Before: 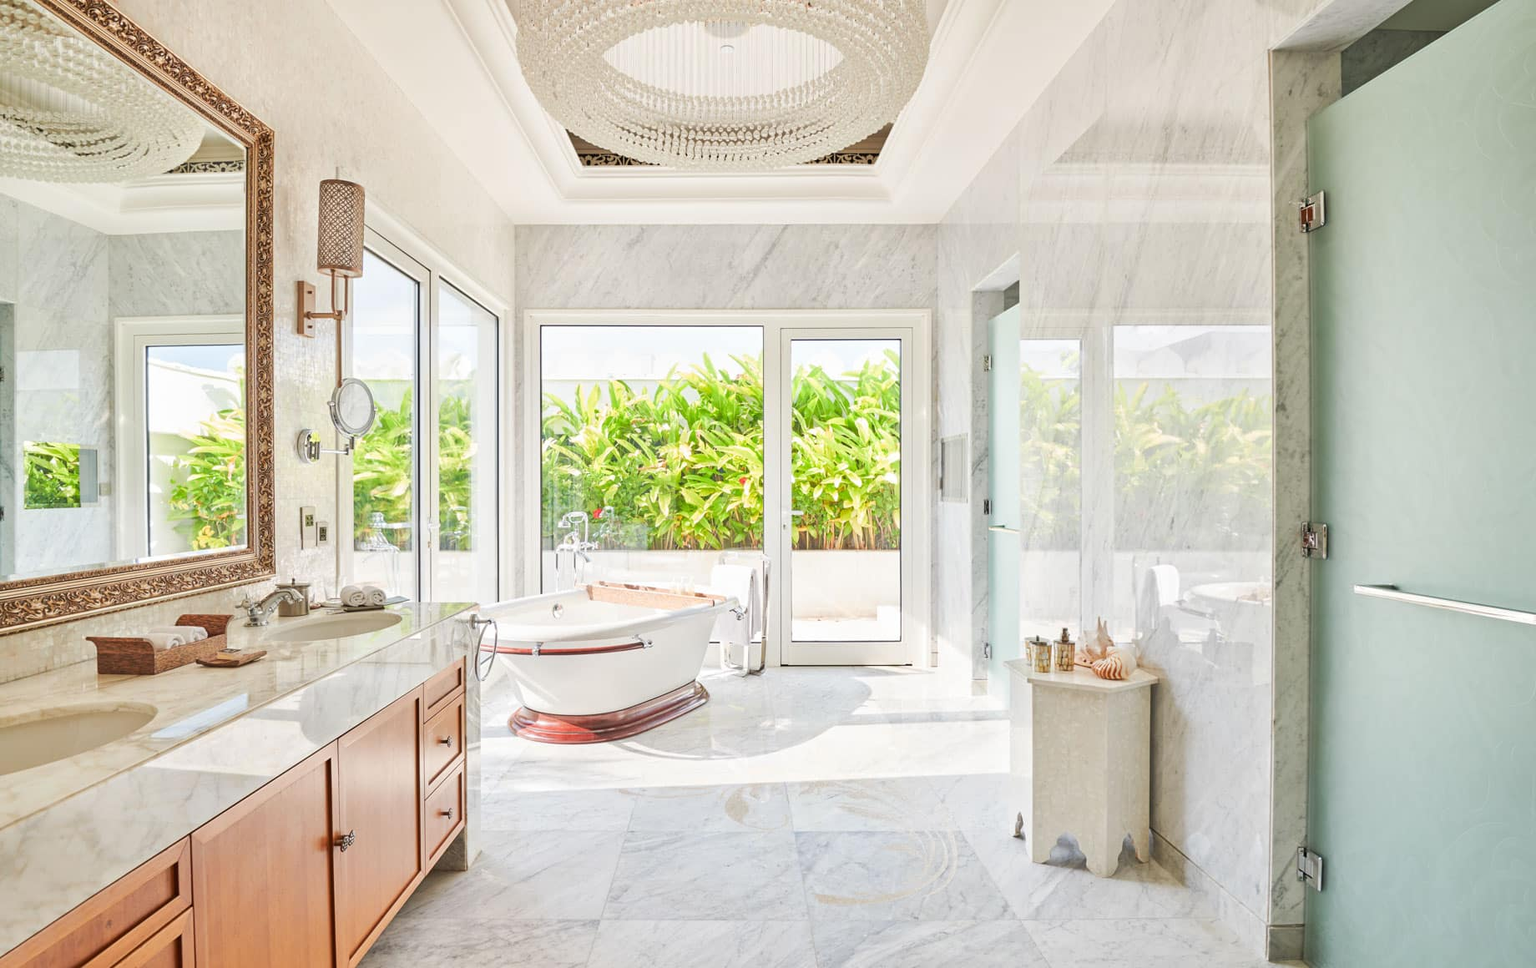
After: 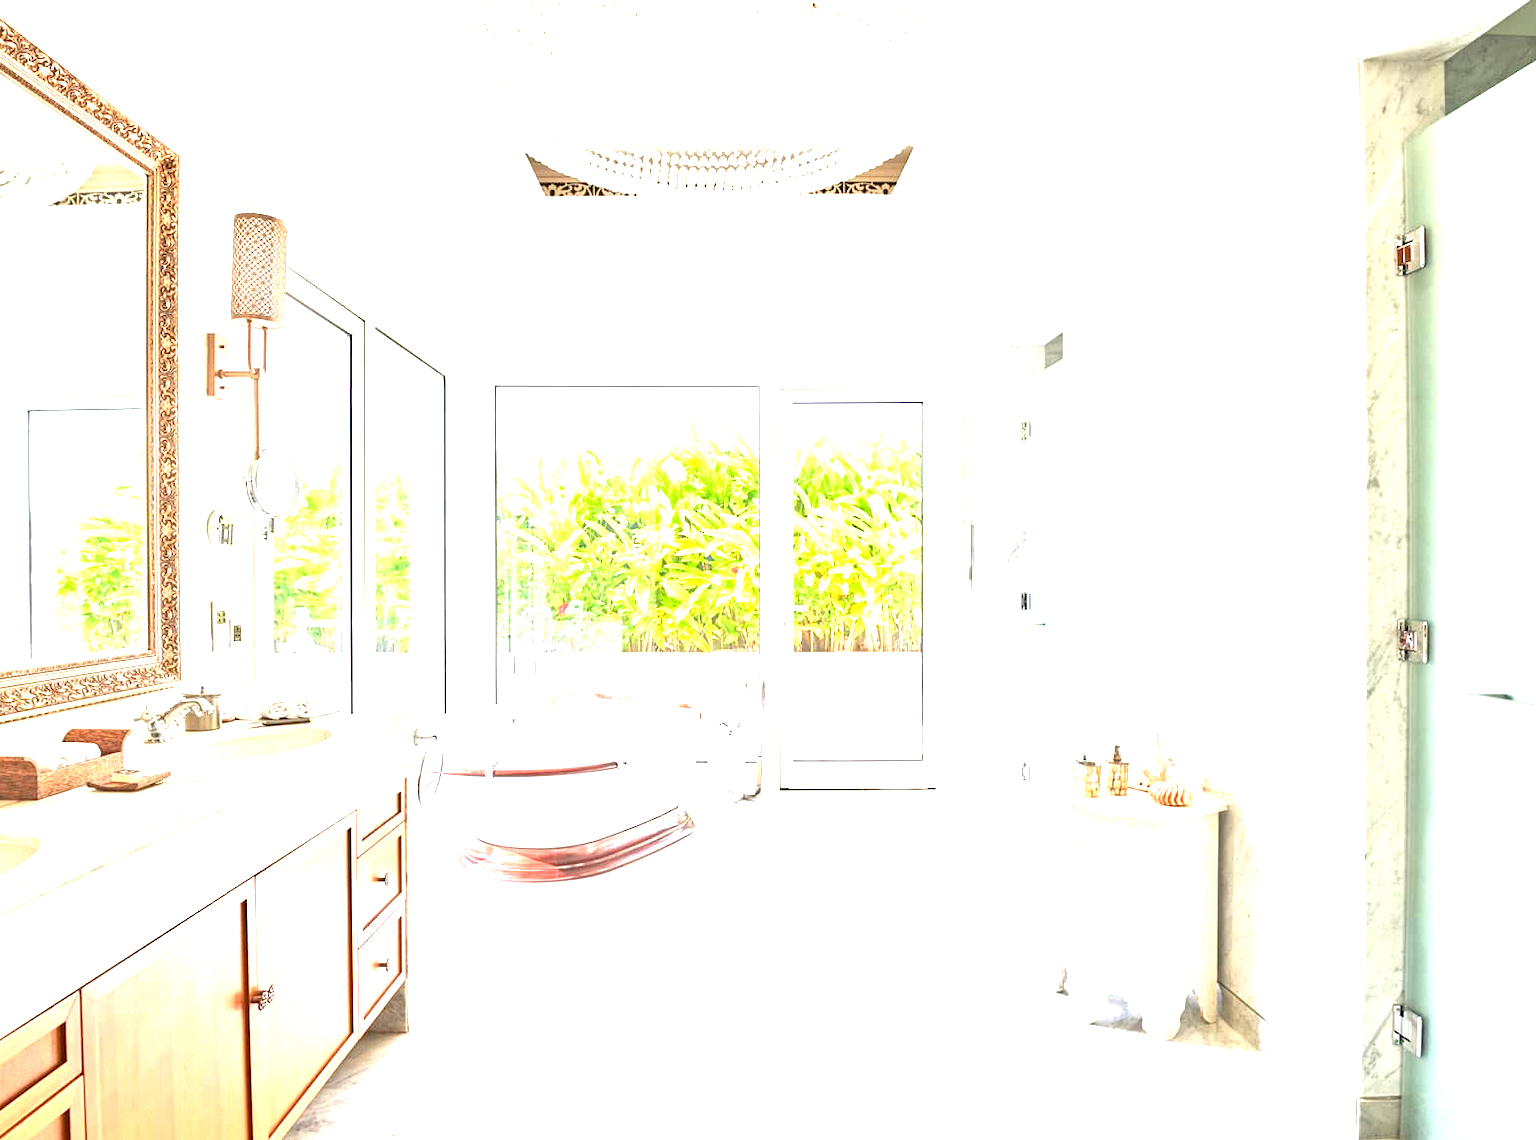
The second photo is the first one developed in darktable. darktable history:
exposure: black level correction 0.001, exposure 1.646 EV, compensate exposure bias true, compensate highlight preservation false
crop: left 8.026%, right 7.374%
